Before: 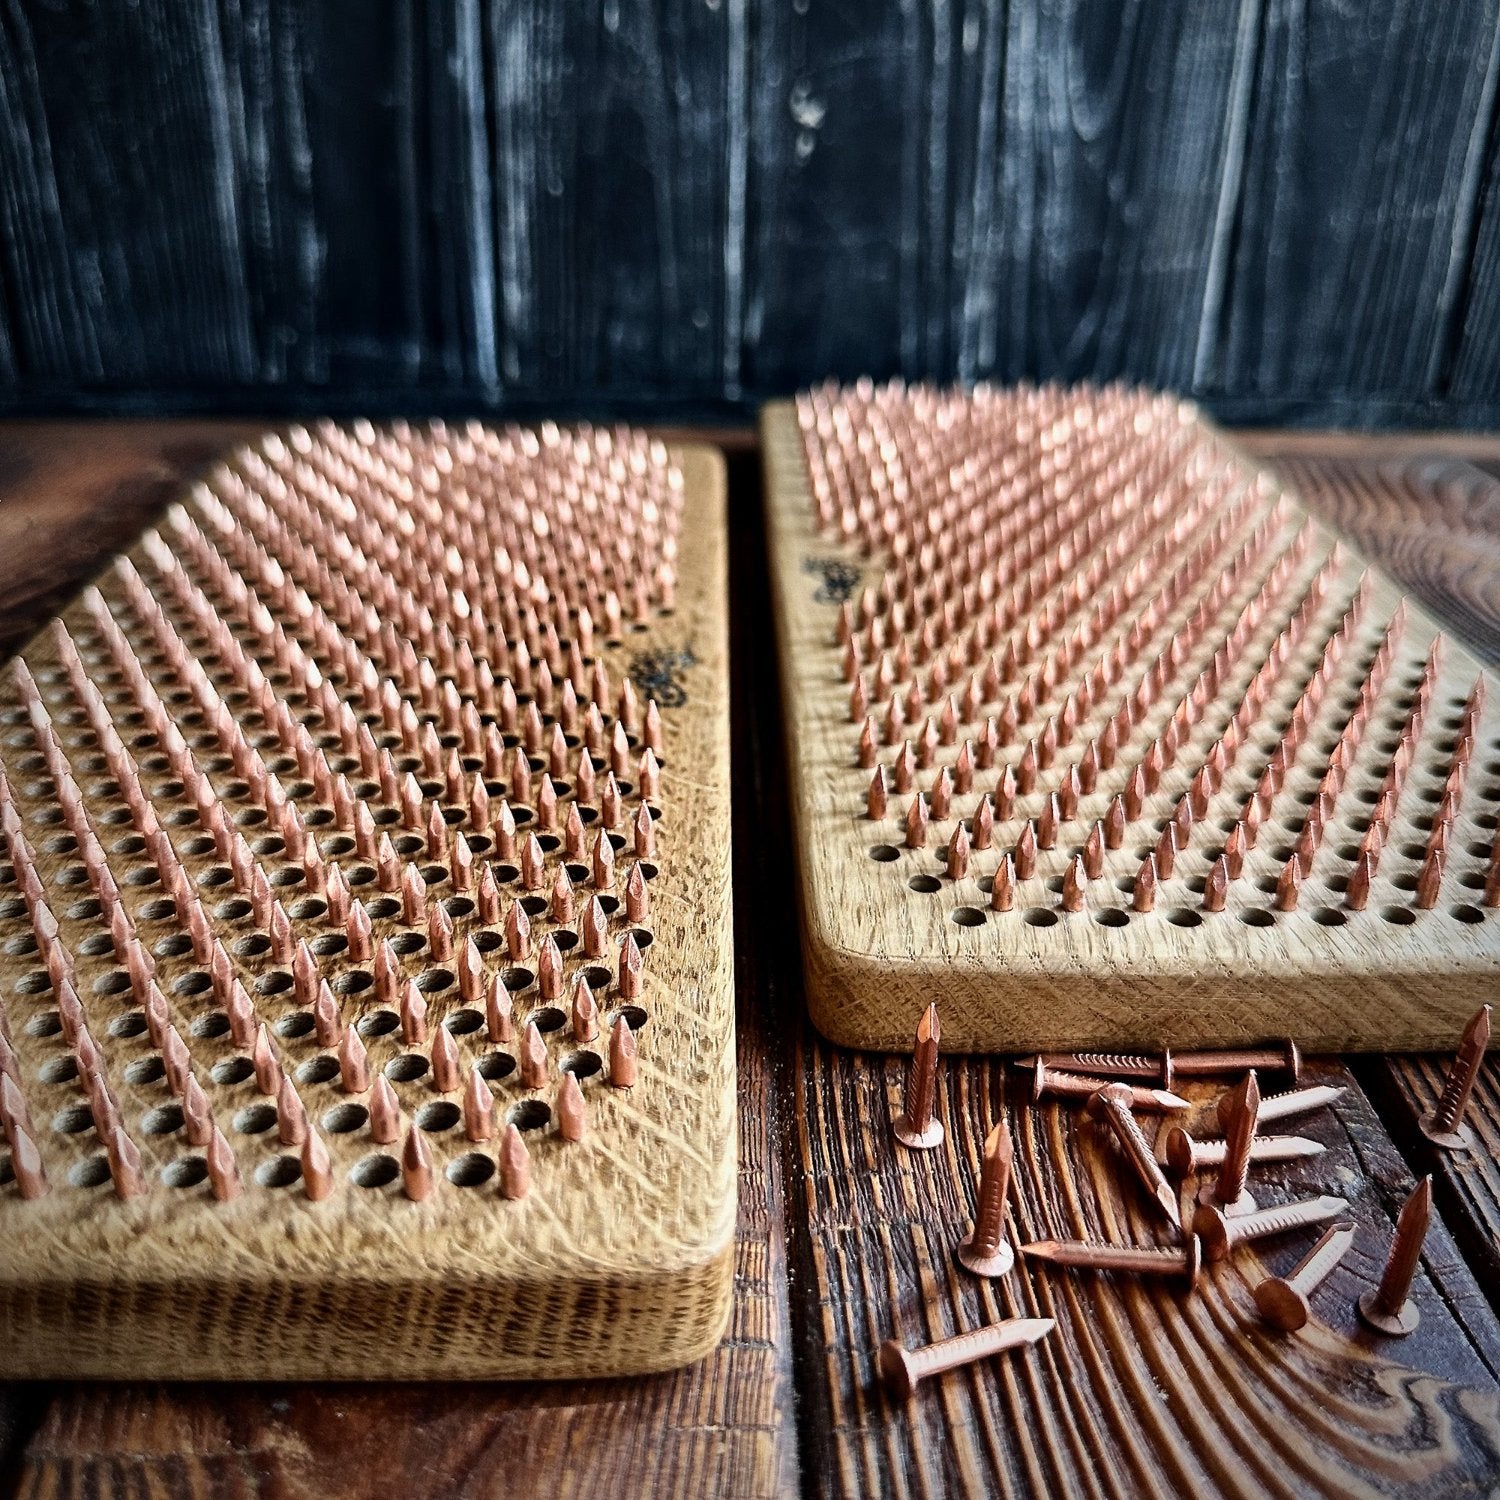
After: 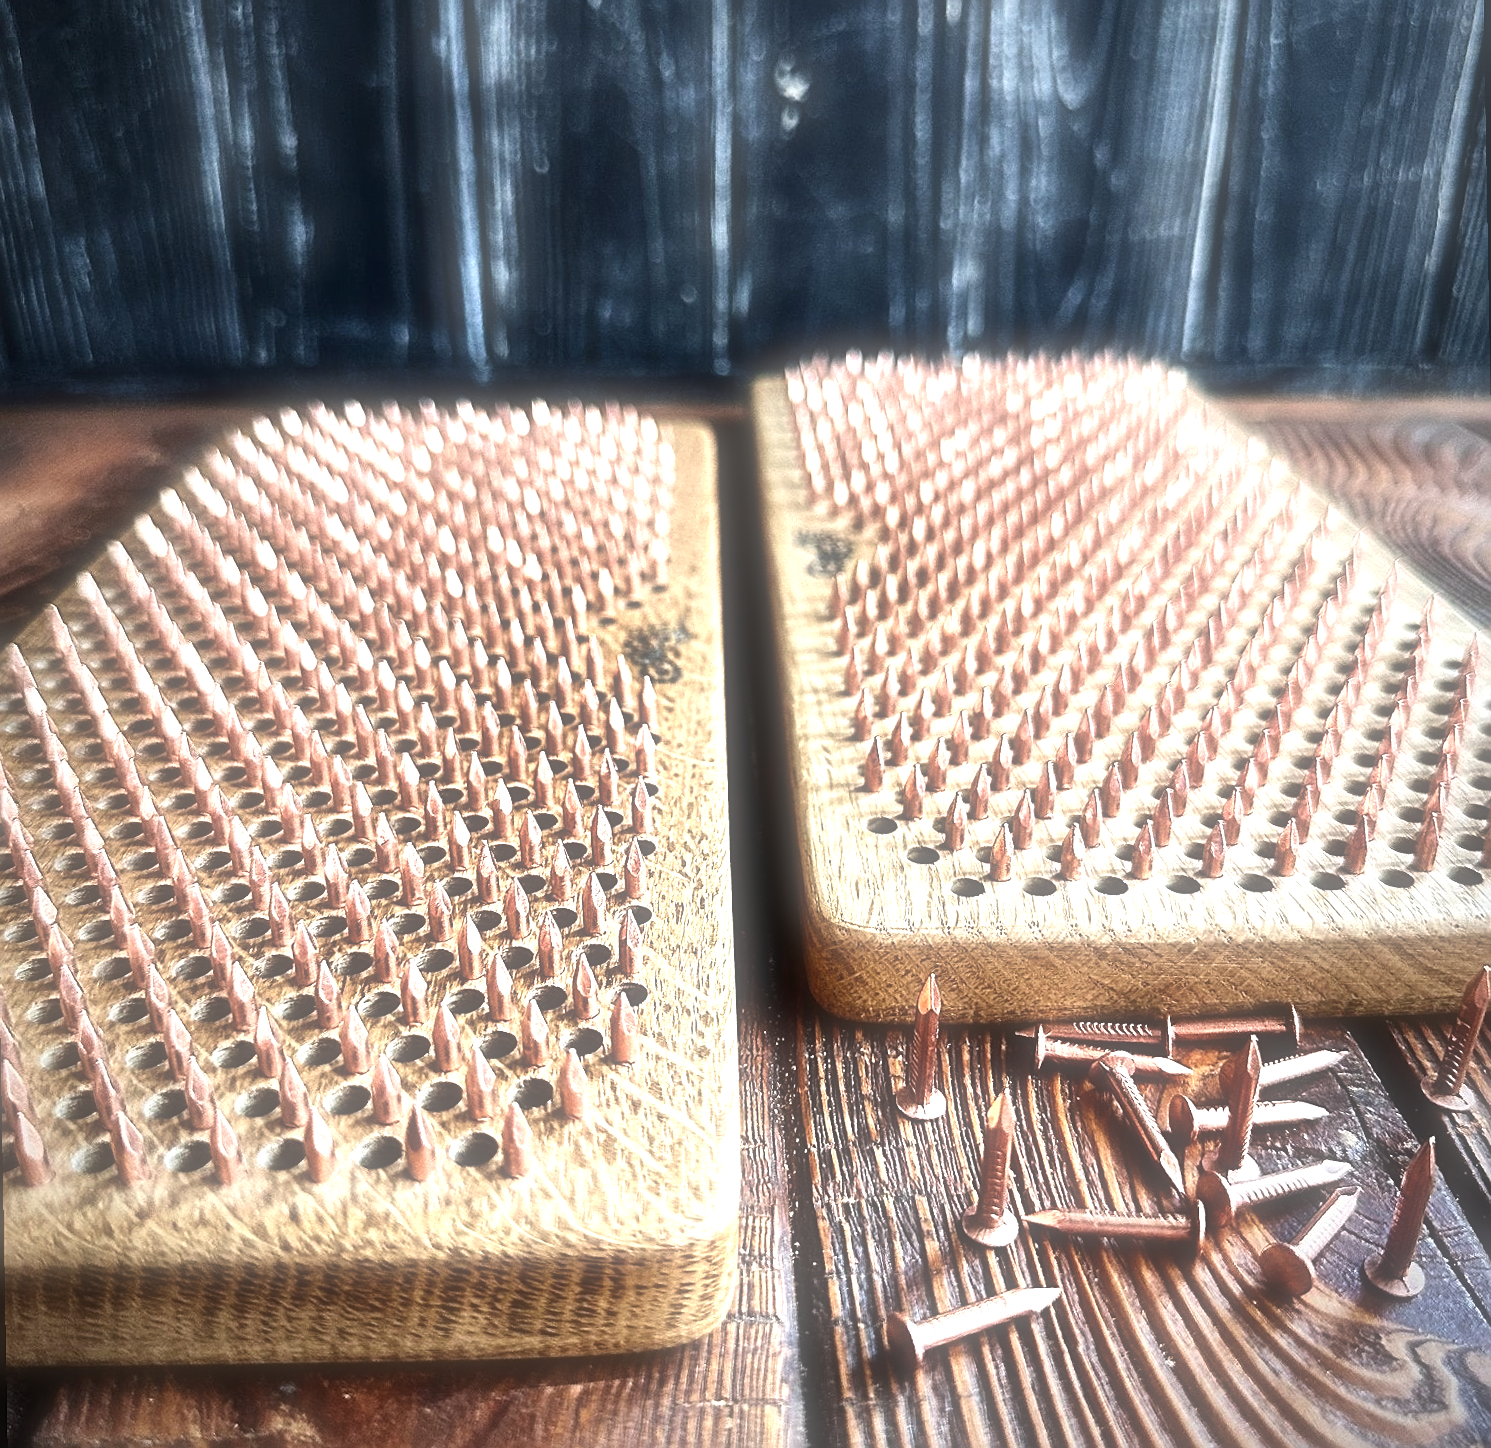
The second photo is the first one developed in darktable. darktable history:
rotate and perspective: rotation -1°, crop left 0.011, crop right 0.989, crop top 0.025, crop bottom 0.975
exposure: black level correction 0, exposure 1.1 EV, compensate exposure bias true, compensate highlight preservation false
sharpen: on, module defaults
soften: size 60.24%, saturation 65.46%, brightness 0.506 EV, mix 25.7%
